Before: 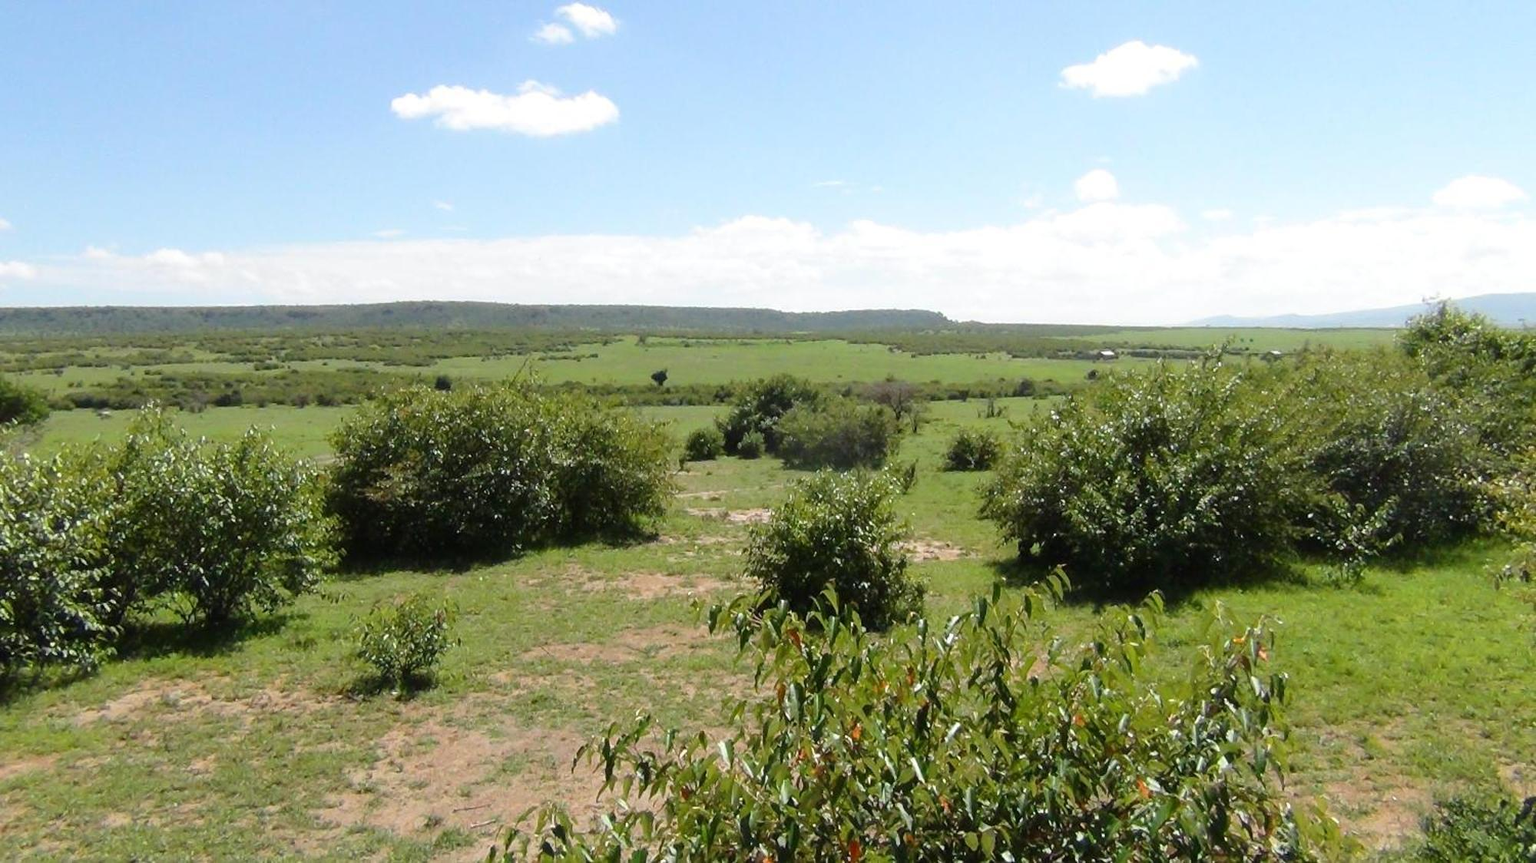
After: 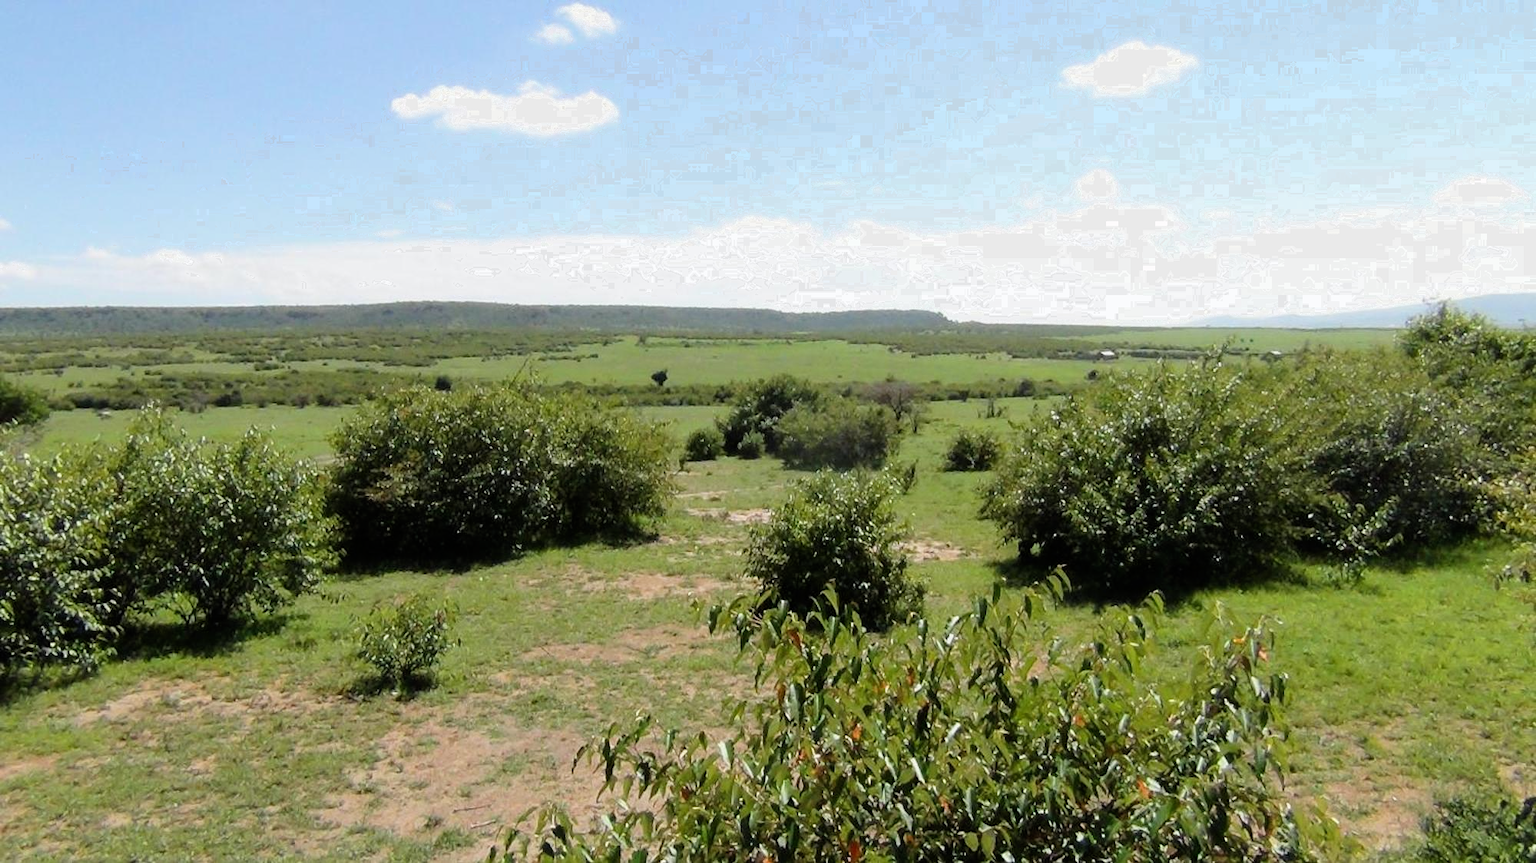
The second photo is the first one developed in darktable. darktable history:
filmic rgb: middle gray luminance 18.31%, black relative exposure -11.45 EV, white relative exposure 2.61 EV, target black luminance 0%, hardness 8.35, latitude 98.6%, contrast 1.082, shadows ↔ highlights balance 0.366%
